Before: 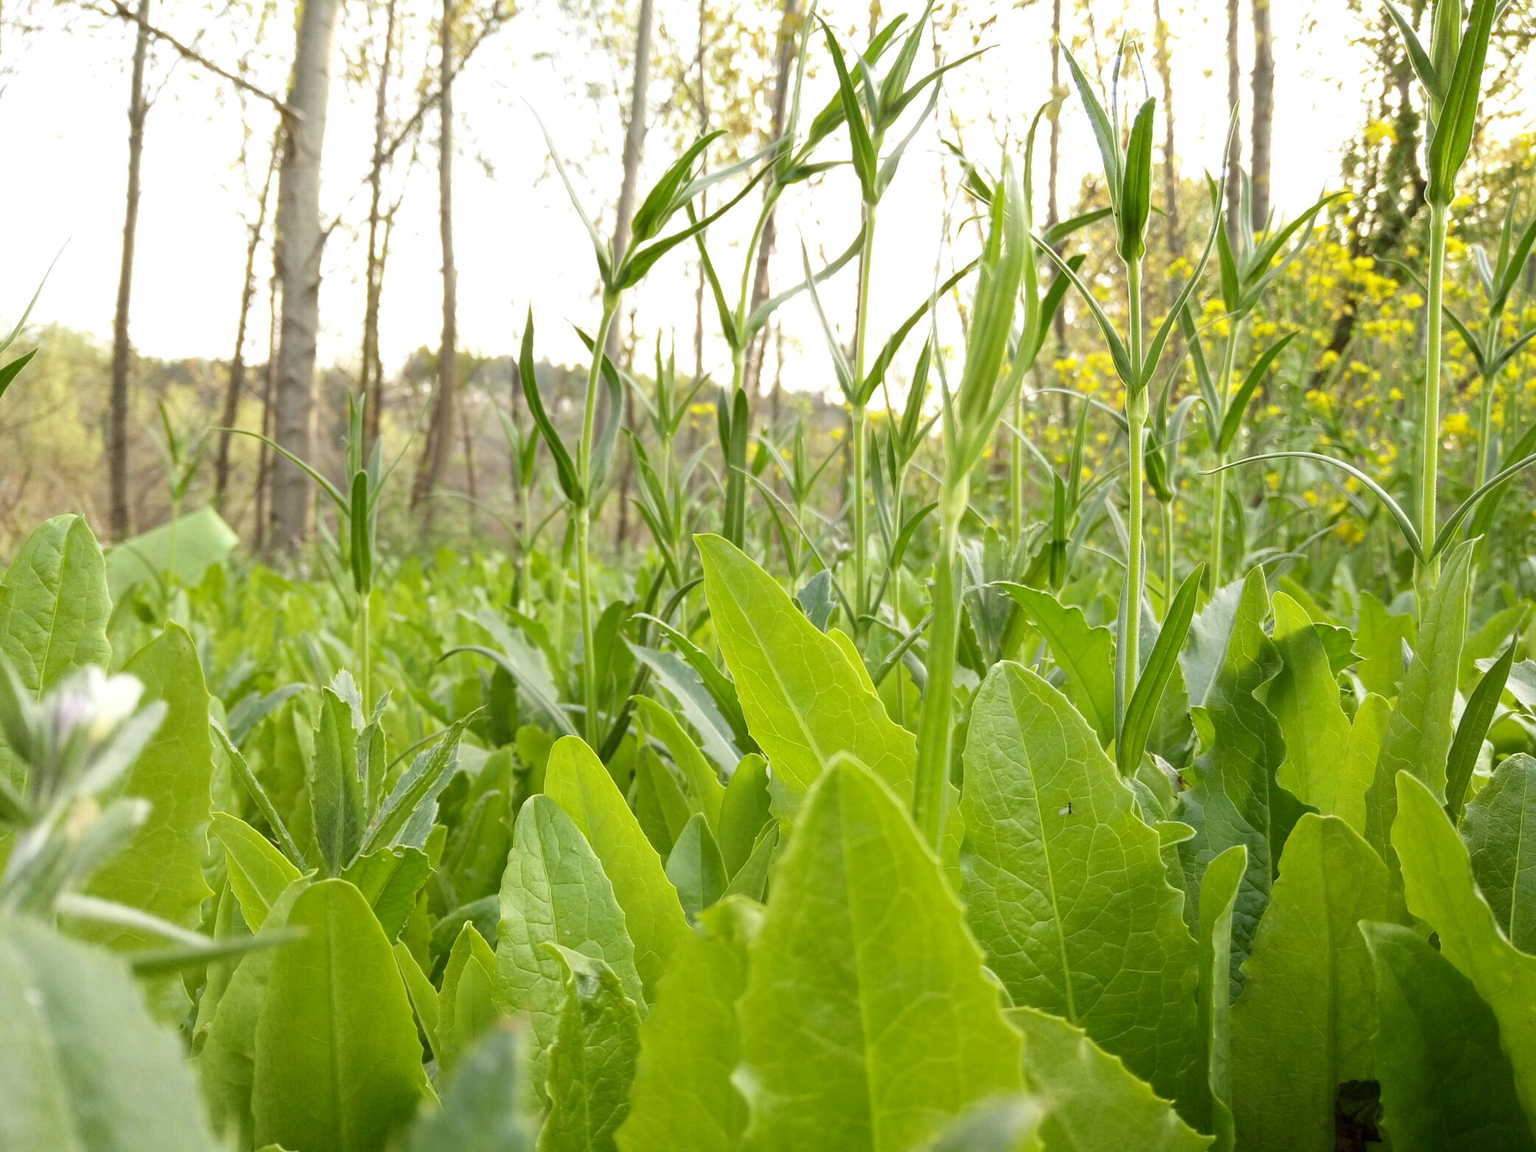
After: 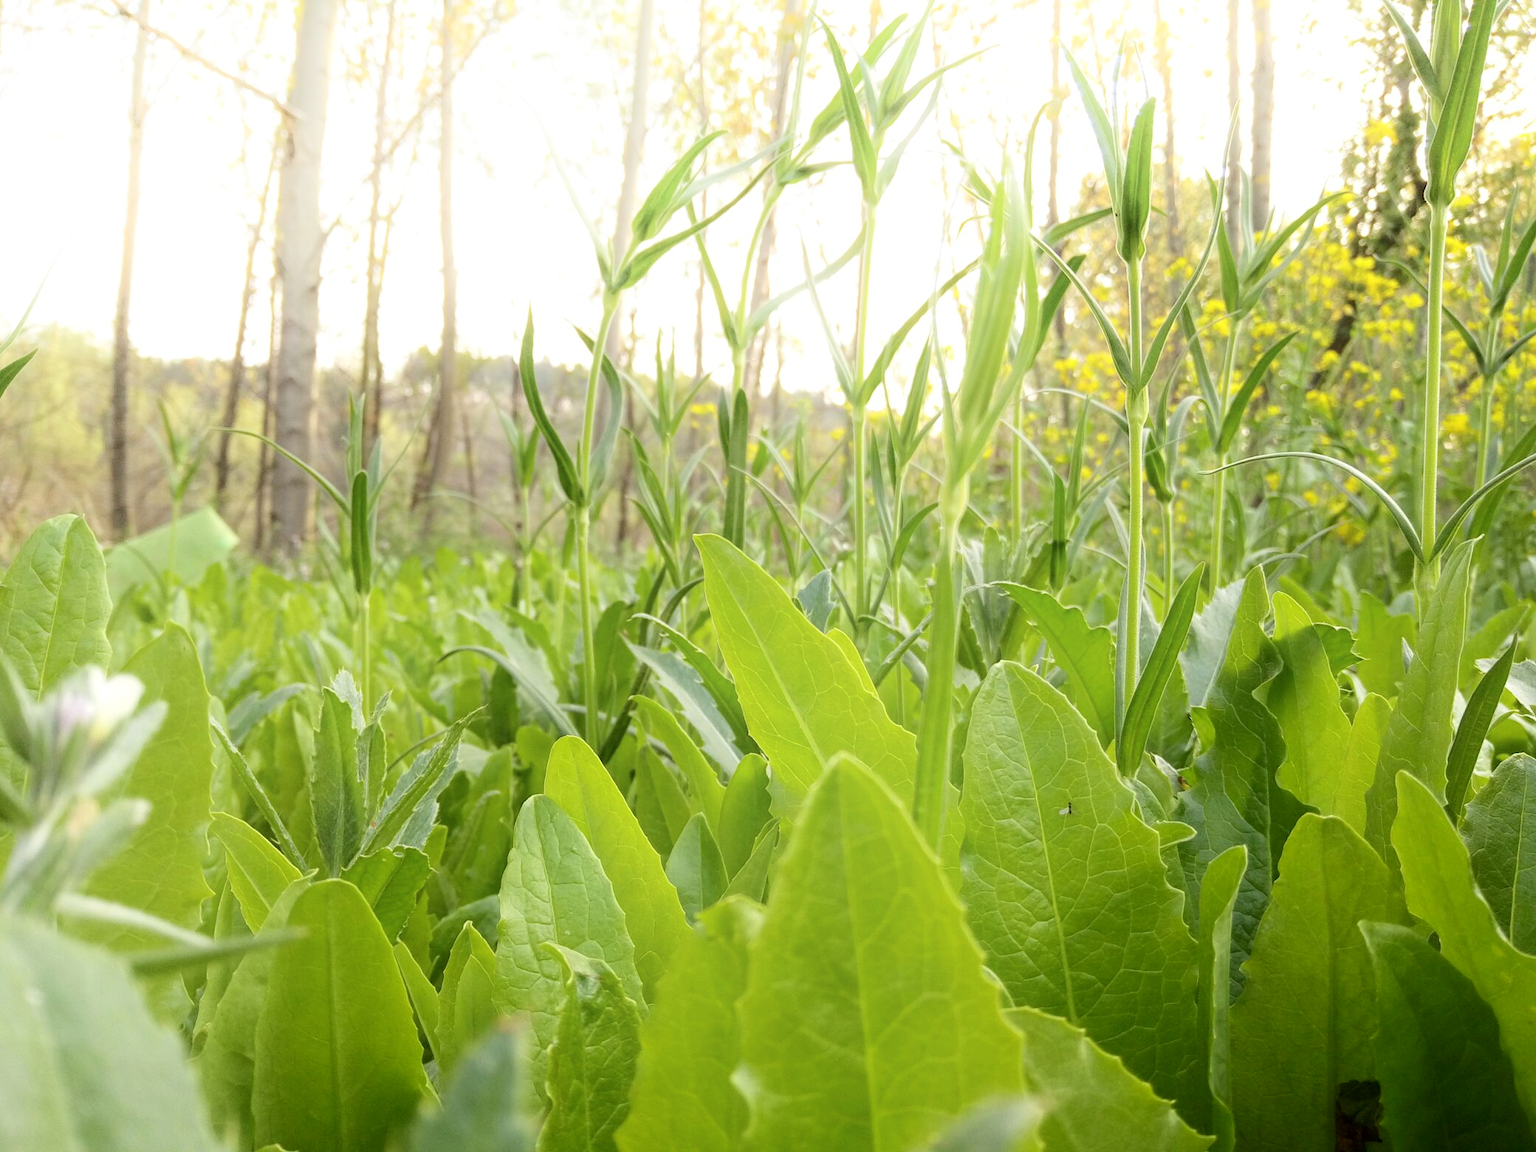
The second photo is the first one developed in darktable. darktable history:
shadows and highlights: shadows -39.89, highlights 63.84, soften with gaussian
